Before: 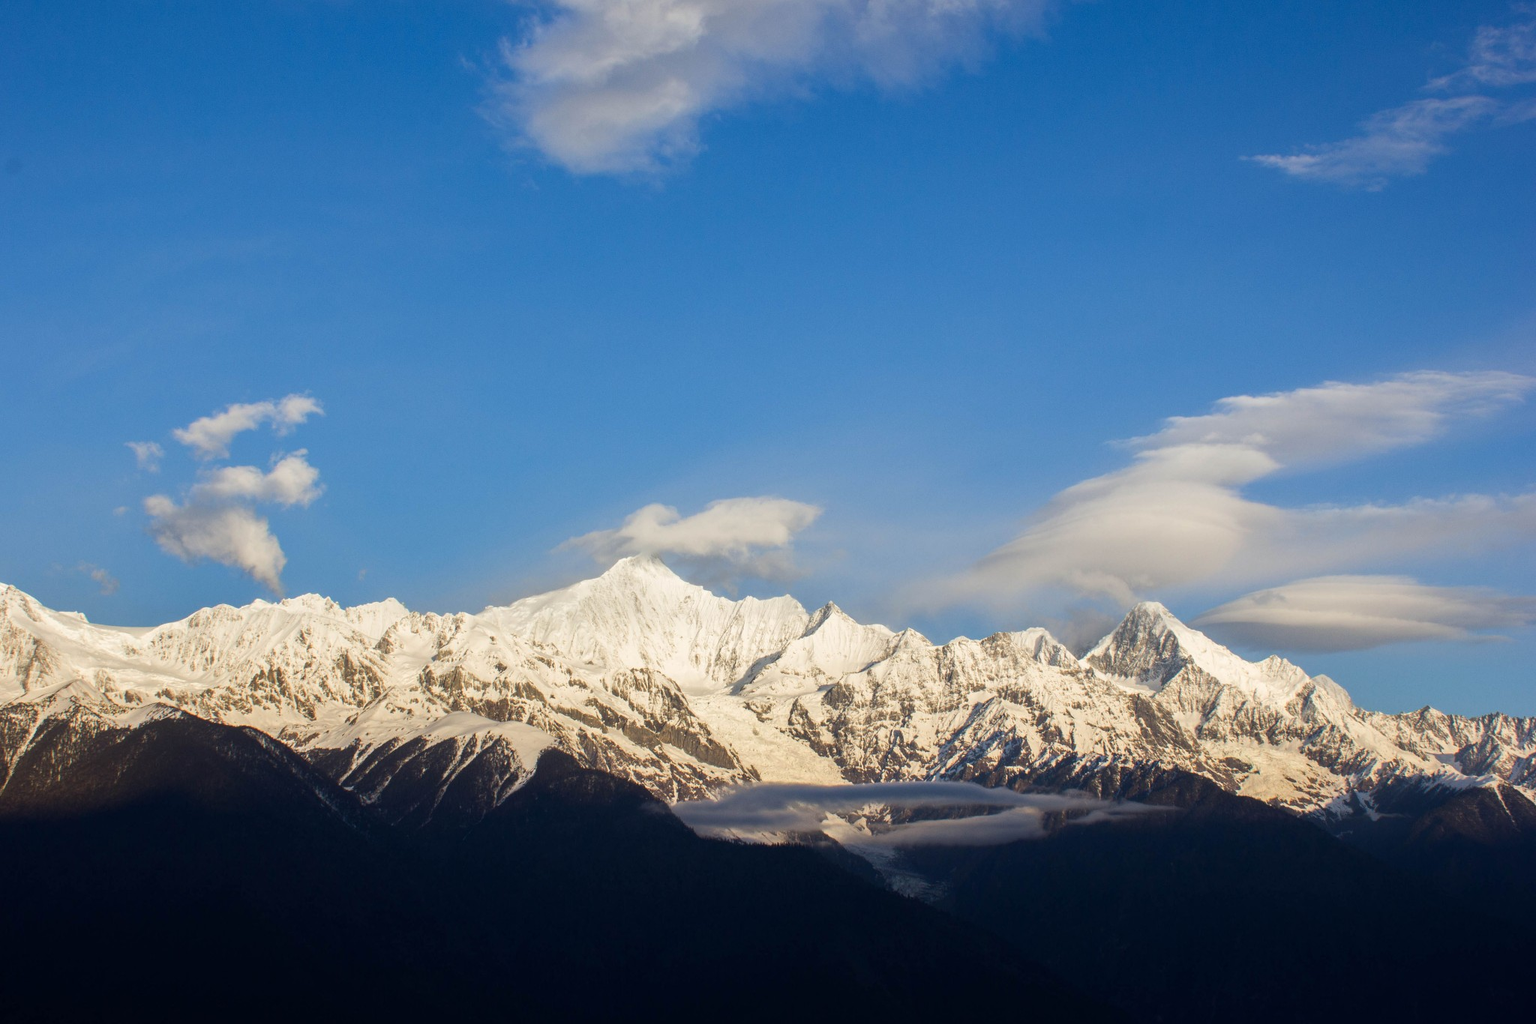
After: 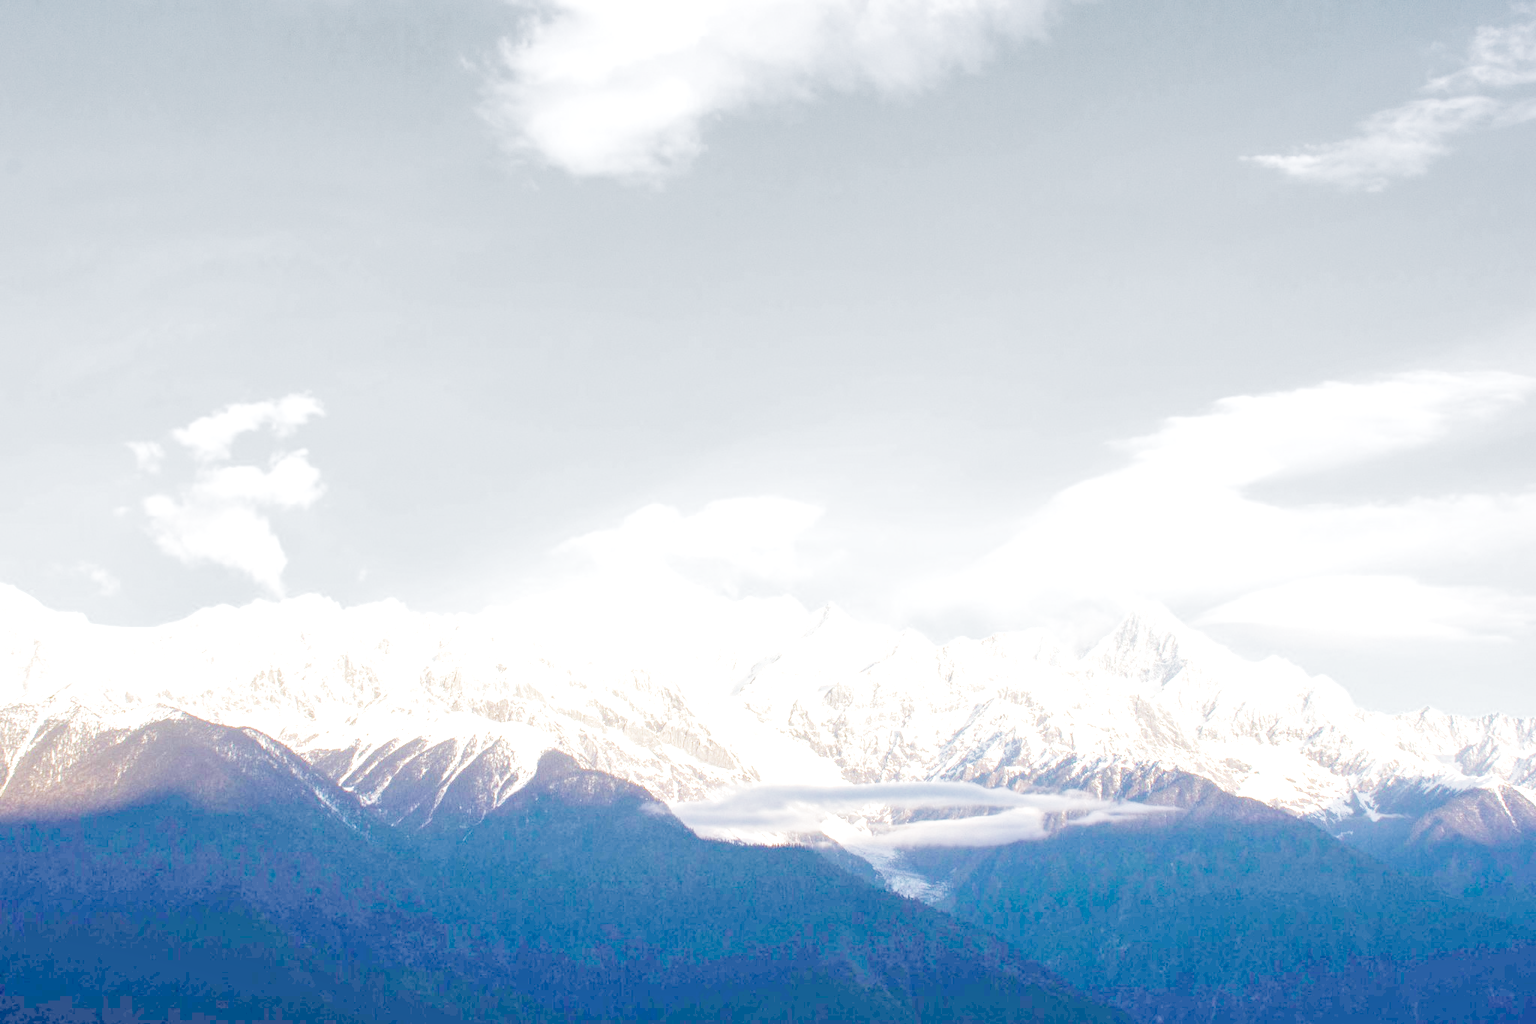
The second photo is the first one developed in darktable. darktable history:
color balance: output saturation 110%
exposure: exposure 0.6 EV, compensate highlight preservation false
local contrast: on, module defaults
filmic rgb: middle gray luminance 9.23%, black relative exposure -10.55 EV, white relative exposure 3.45 EV, threshold 6 EV, target black luminance 0%, hardness 5.98, latitude 59.69%, contrast 1.087, highlights saturation mix 5%, shadows ↔ highlights balance 29.23%, add noise in highlights 0, color science v3 (2019), use custom middle-gray values true, iterations of high-quality reconstruction 0, contrast in highlights soft, enable highlight reconstruction true
